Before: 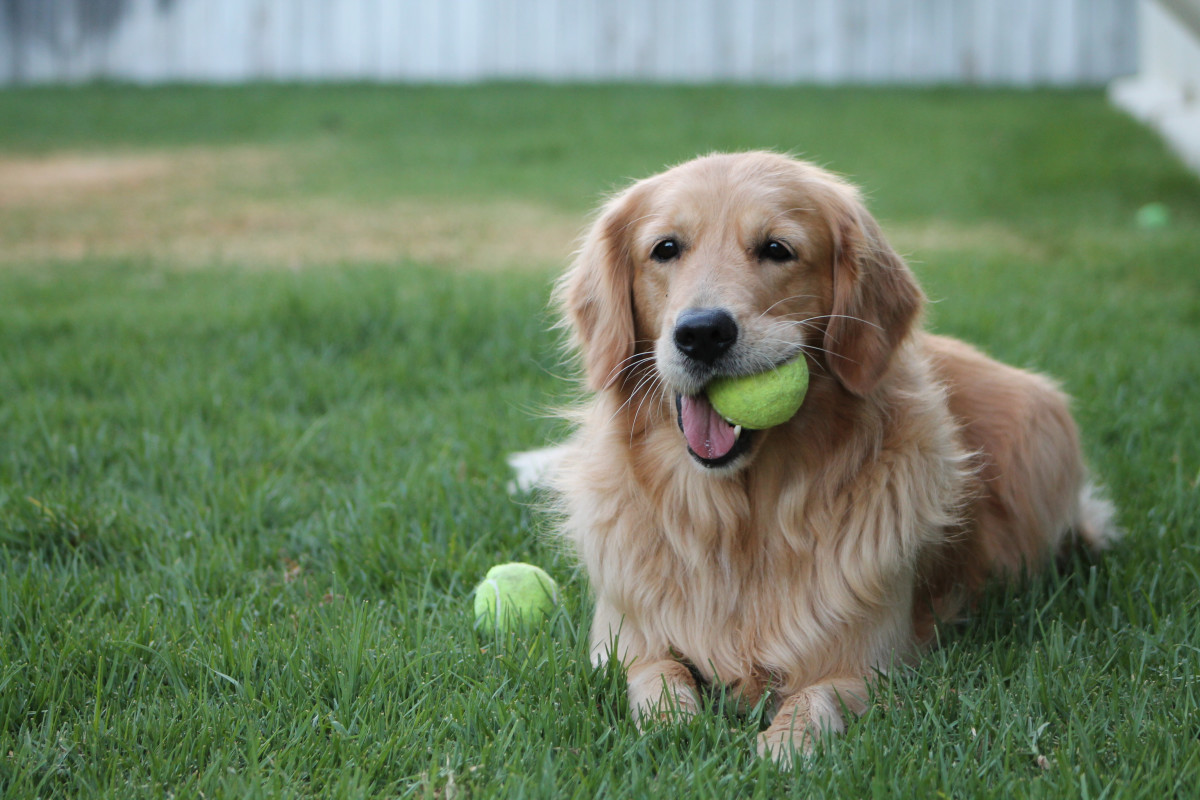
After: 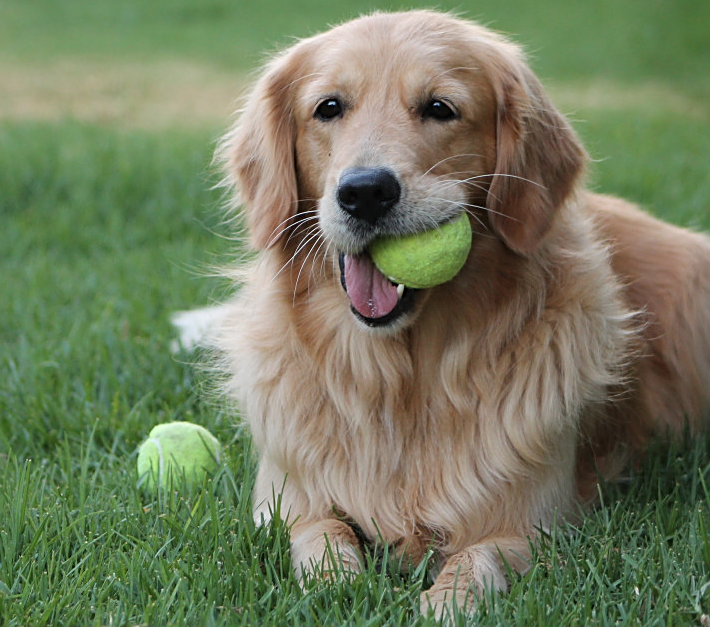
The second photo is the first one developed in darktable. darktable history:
crop and rotate: left 28.133%, top 17.734%, right 12.643%, bottom 3.81%
sharpen: on, module defaults
